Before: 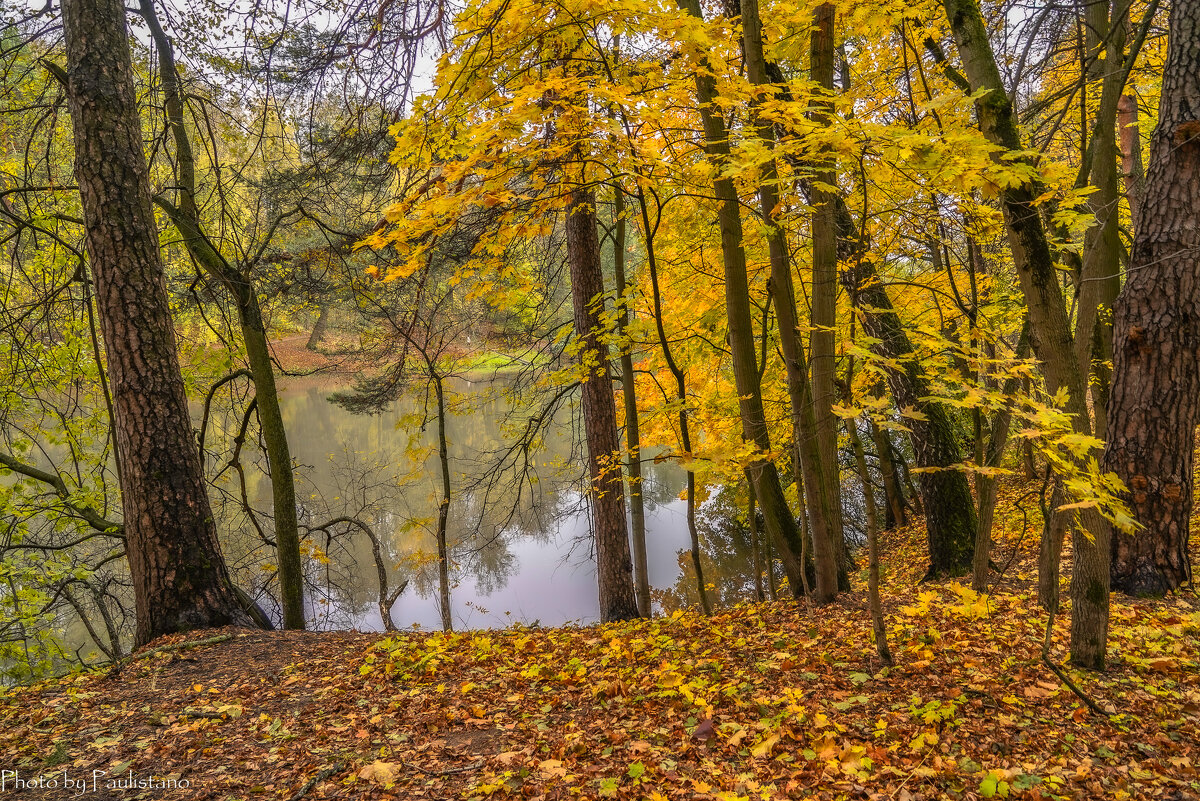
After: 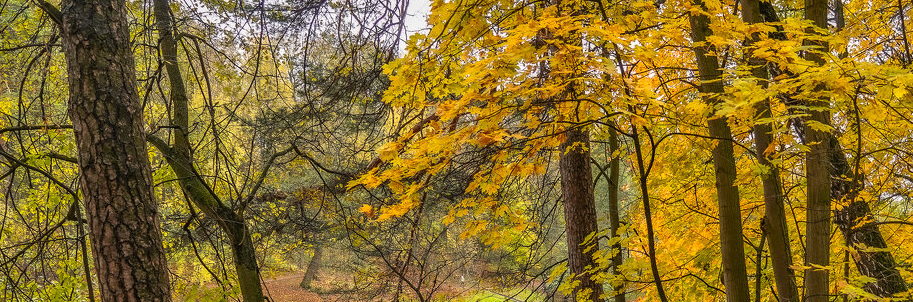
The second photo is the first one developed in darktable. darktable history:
crop: left 0.568%, top 7.633%, right 23.331%, bottom 54.576%
